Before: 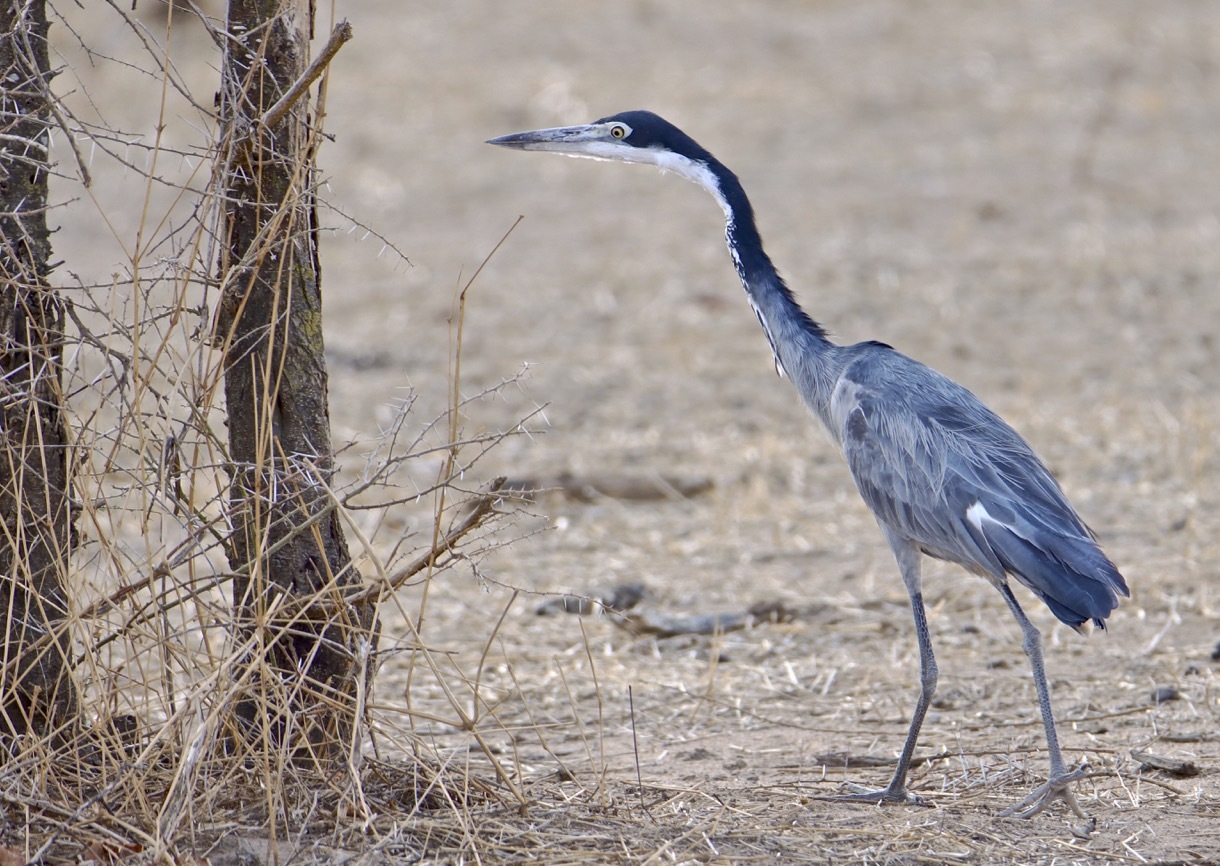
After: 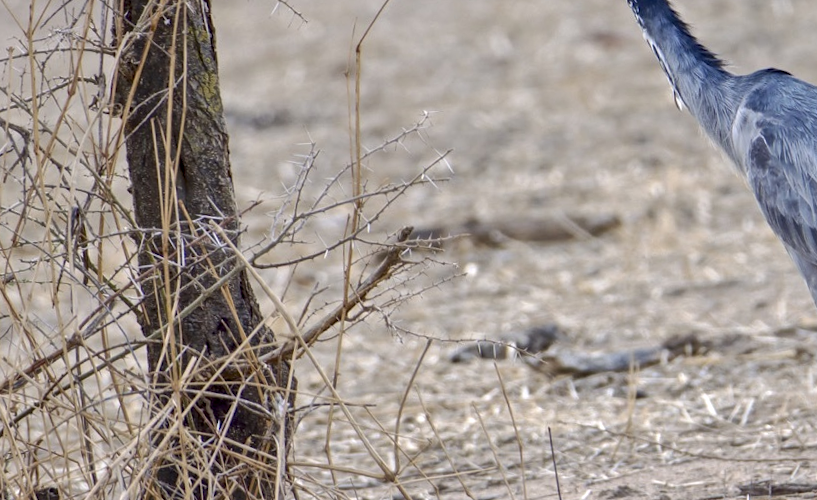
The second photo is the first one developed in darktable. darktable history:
crop: left 6.488%, top 27.668%, right 24.183%, bottom 8.656%
local contrast: on, module defaults
rotate and perspective: rotation -3.52°, crop left 0.036, crop right 0.964, crop top 0.081, crop bottom 0.919
exposure: compensate exposure bias true, compensate highlight preservation false
